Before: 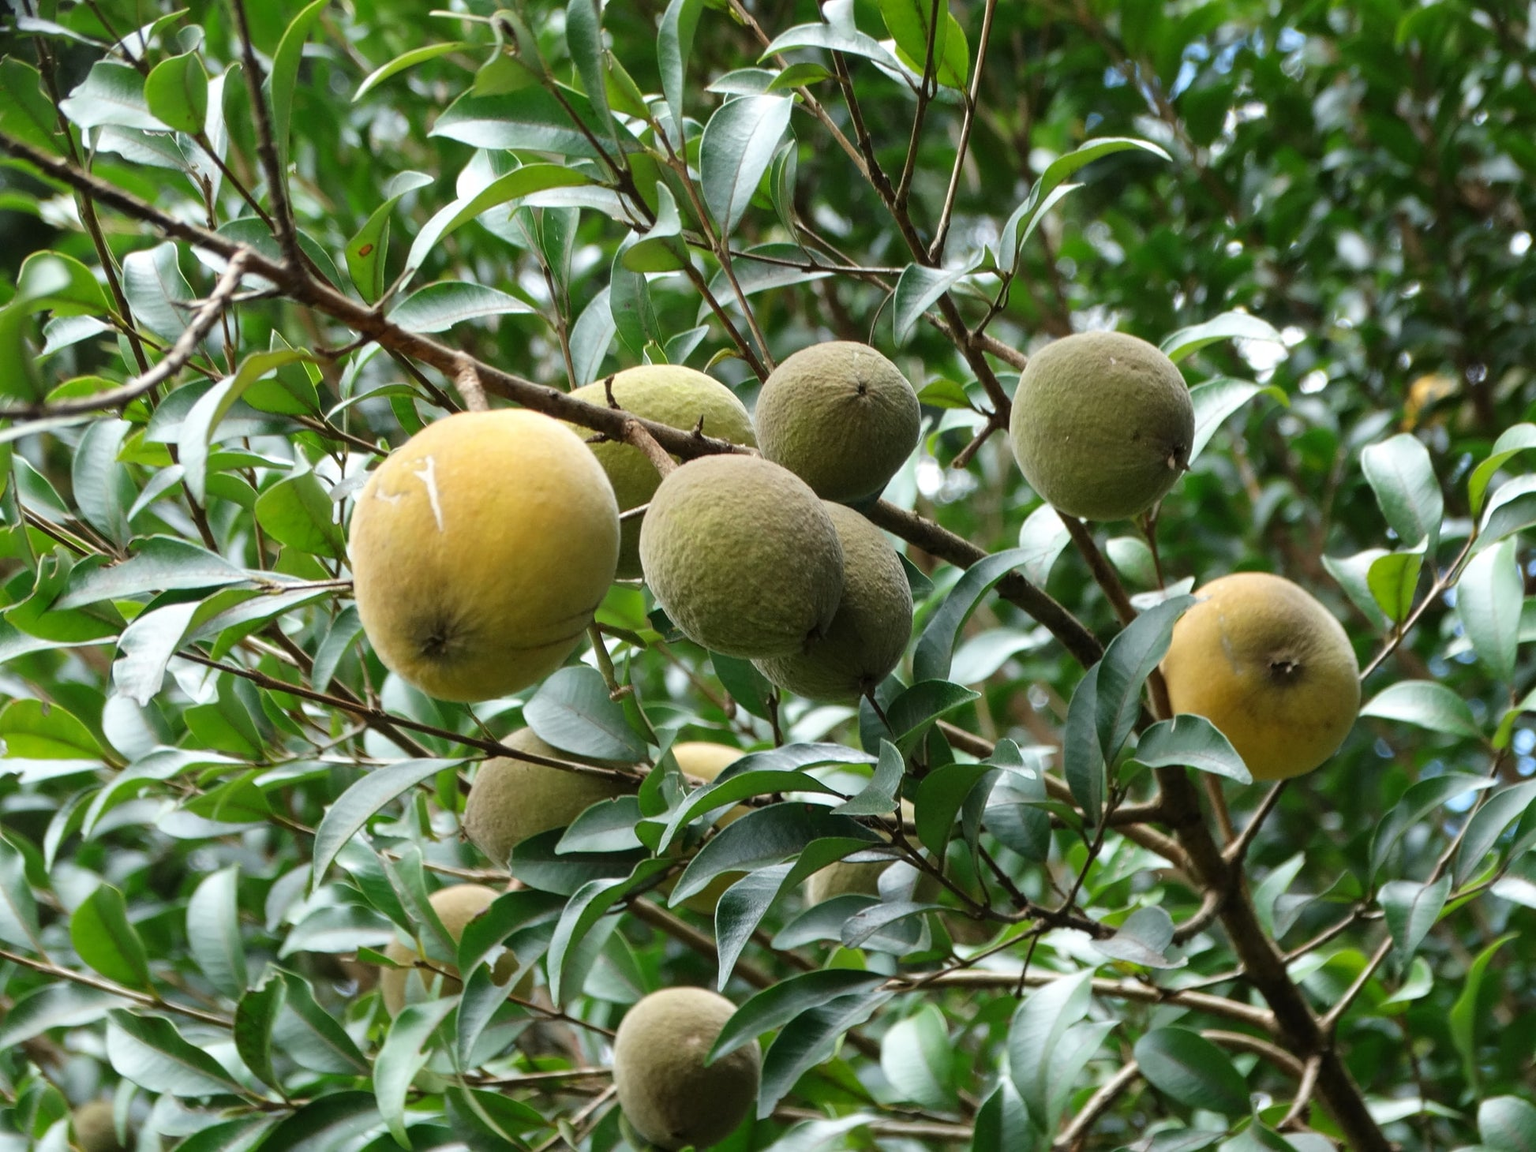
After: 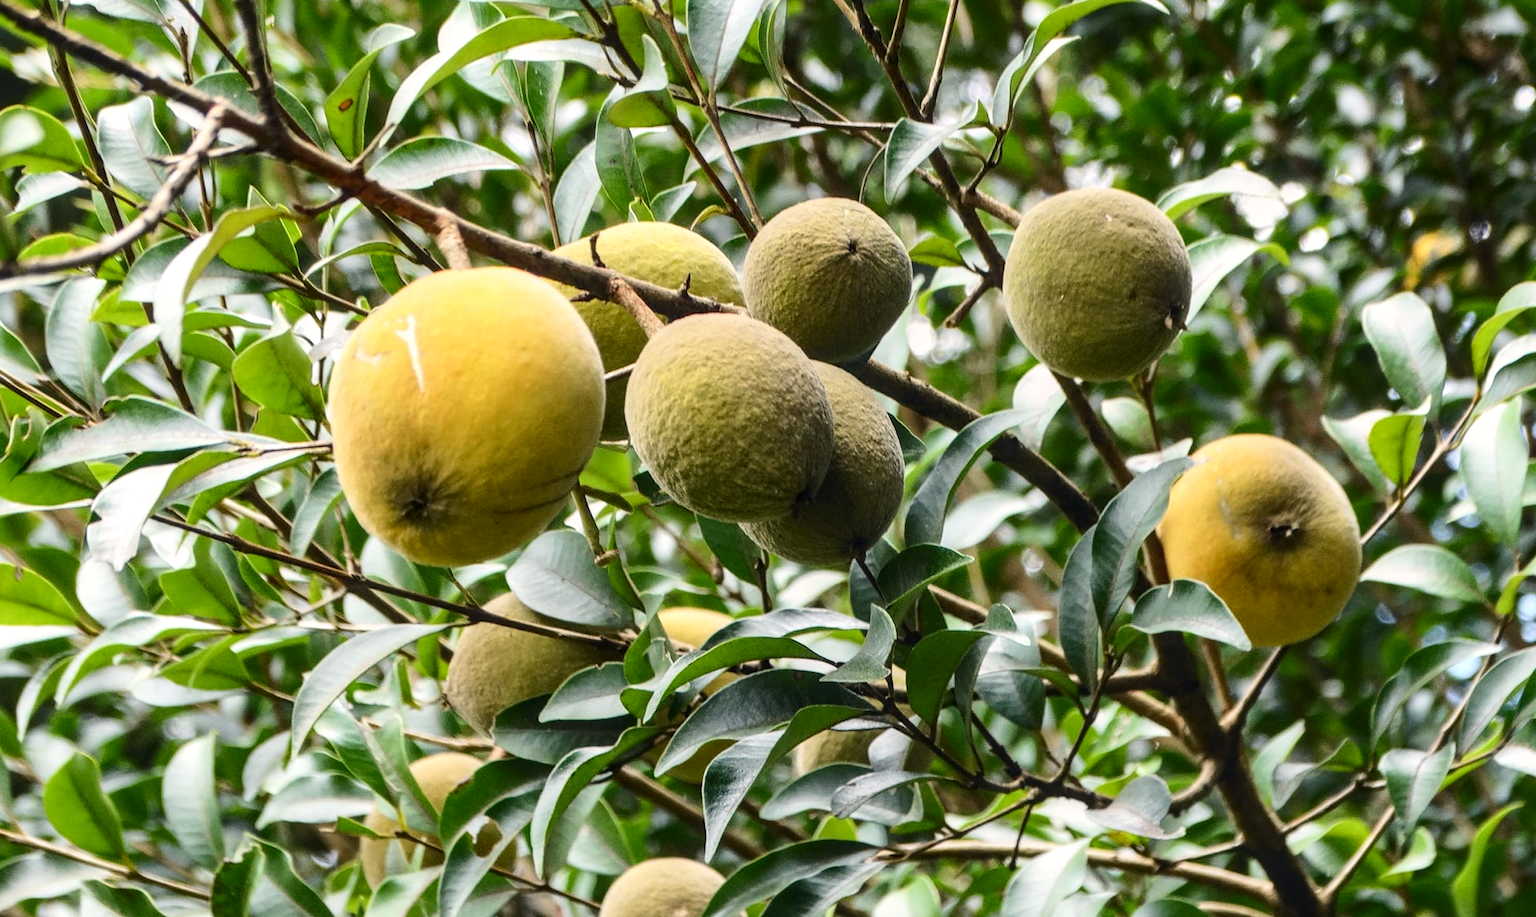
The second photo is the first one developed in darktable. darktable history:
color balance rgb: global vibrance 10%
color correction: highlights a* 2.75, highlights b* 5, shadows a* -2.04, shadows b* -4.84, saturation 0.8
local contrast: on, module defaults
crop and rotate: left 1.814%, top 12.818%, right 0.25%, bottom 9.225%
tone curve: curves: ch0 [(0, 0.023) (0.103, 0.087) (0.295, 0.297) (0.445, 0.531) (0.553, 0.665) (0.735, 0.843) (0.994, 1)]; ch1 [(0, 0) (0.414, 0.395) (0.447, 0.447) (0.485, 0.495) (0.512, 0.523) (0.542, 0.581) (0.581, 0.632) (0.646, 0.715) (1, 1)]; ch2 [(0, 0) (0.369, 0.388) (0.449, 0.431) (0.478, 0.471) (0.516, 0.517) (0.579, 0.624) (0.674, 0.775) (1, 1)], color space Lab, independent channels, preserve colors none
